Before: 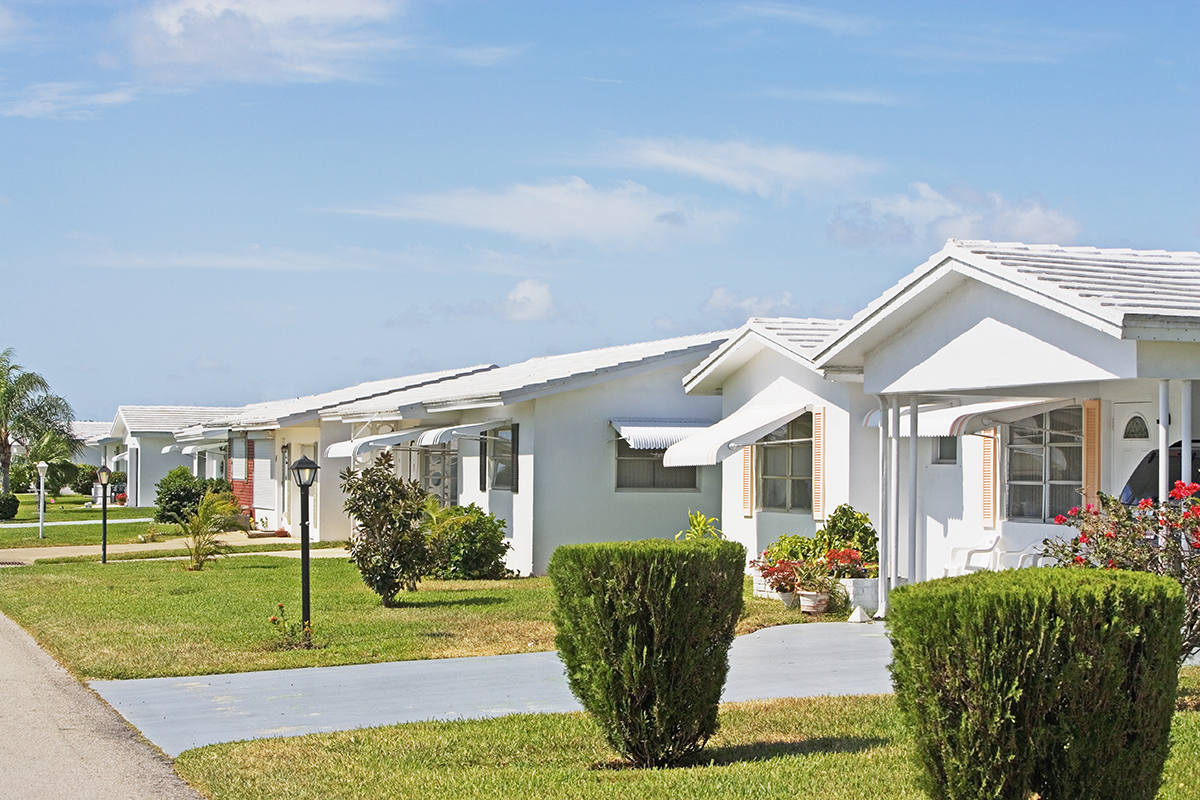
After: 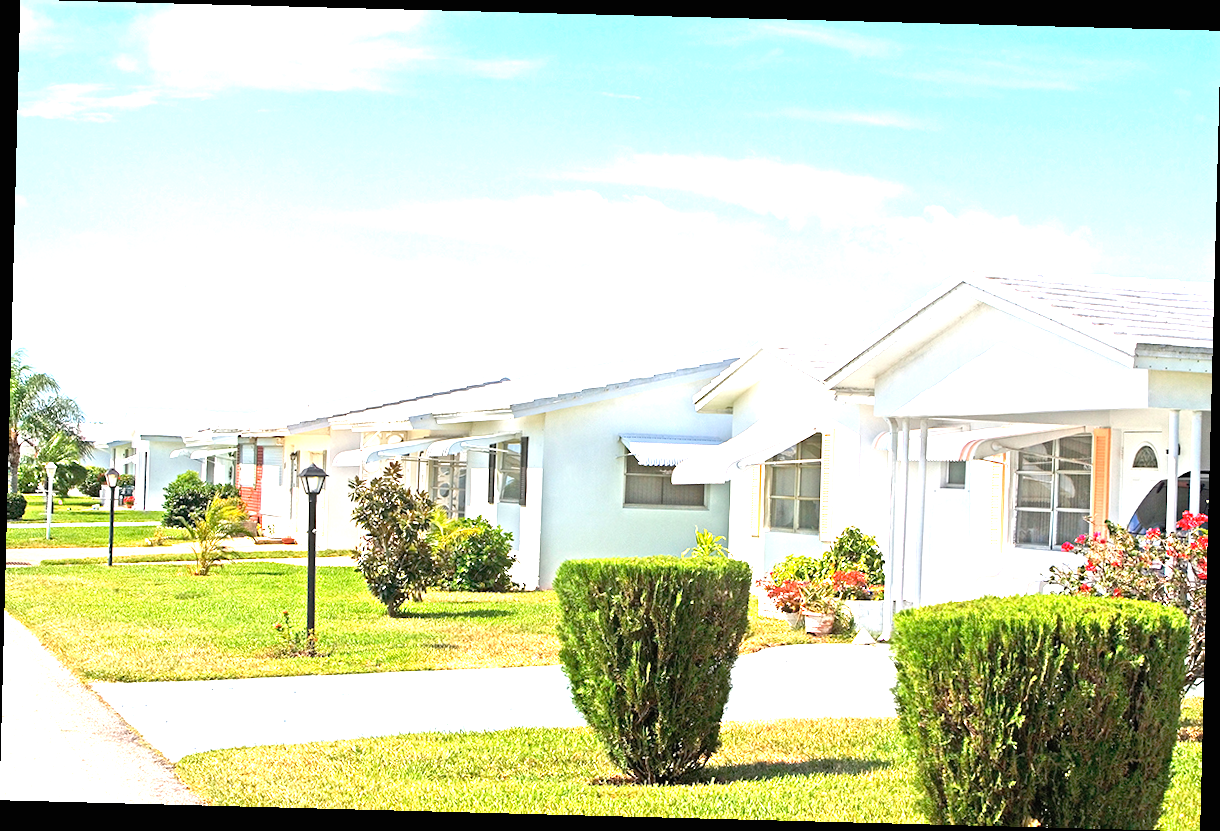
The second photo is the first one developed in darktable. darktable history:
crop and rotate: angle -1.5°
exposure: black level correction 0, exposure 1.441 EV, compensate highlight preservation false
